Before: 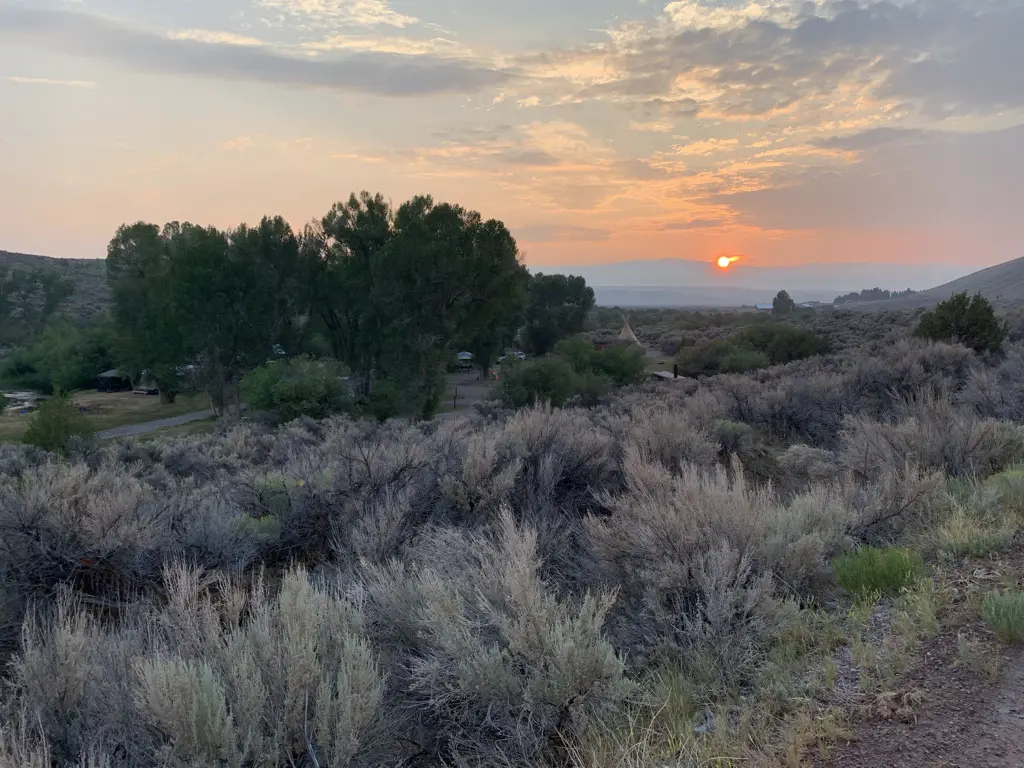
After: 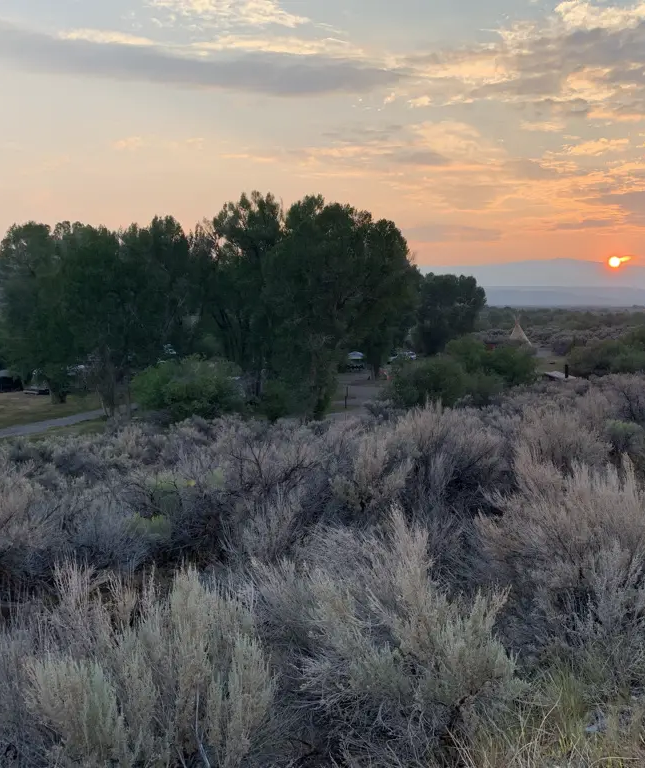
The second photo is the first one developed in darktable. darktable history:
crop: left 10.656%, right 26.305%
